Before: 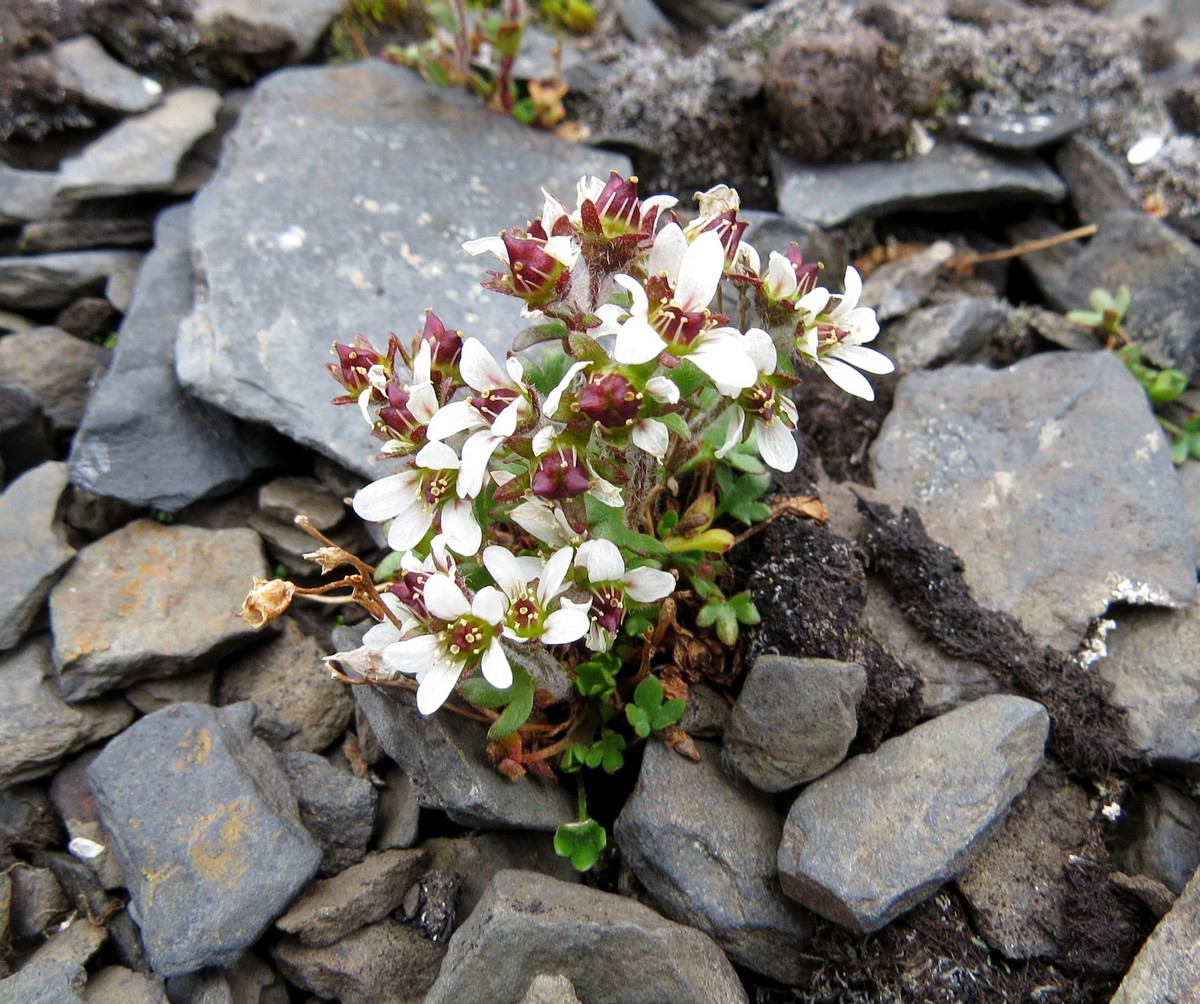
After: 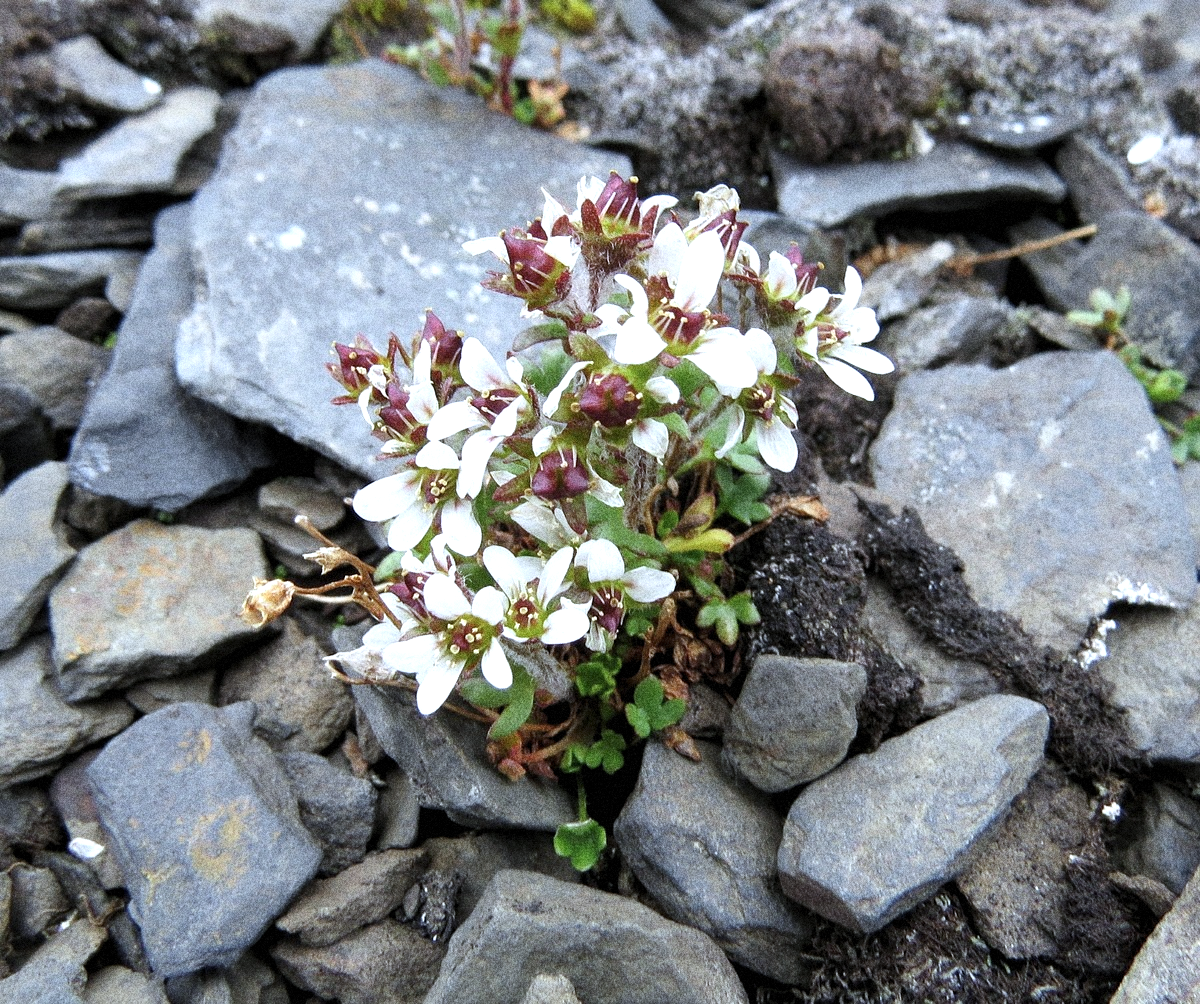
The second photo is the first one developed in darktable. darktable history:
exposure: exposure 0.375 EV, compensate highlight preservation false
white balance: red 0.924, blue 1.095
levels: levels [0.016, 0.5, 0.996]
grain: coarseness 14.49 ISO, strength 48.04%, mid-tones bias 35%
contrast brightness saturation: saturation -0.17
